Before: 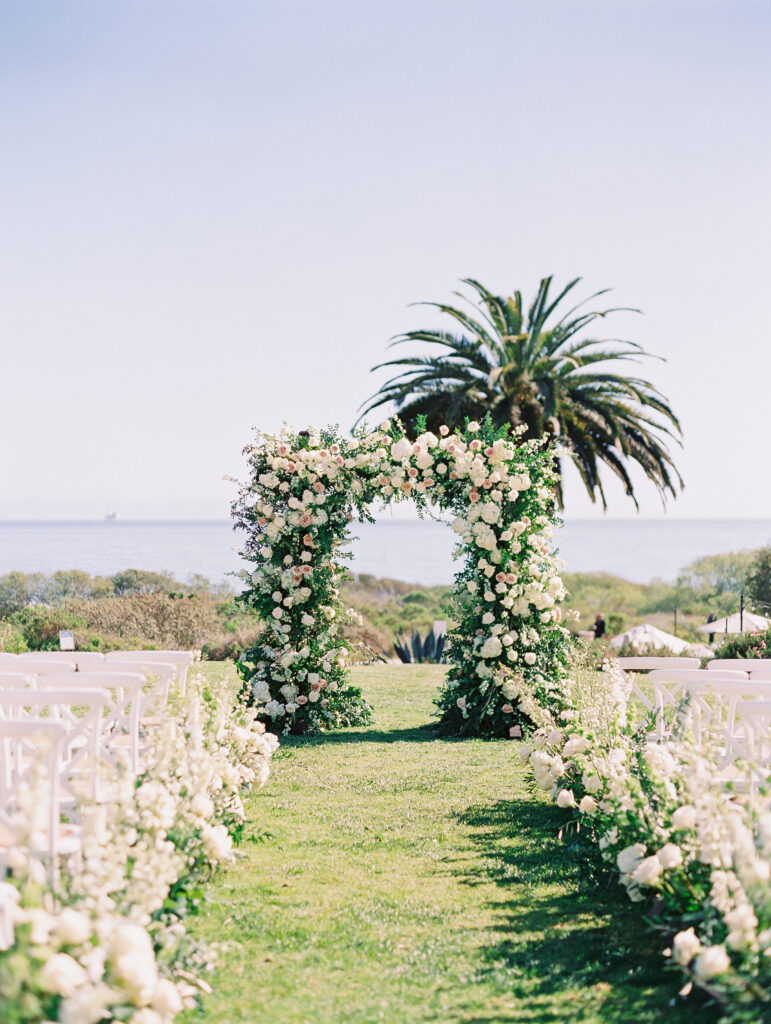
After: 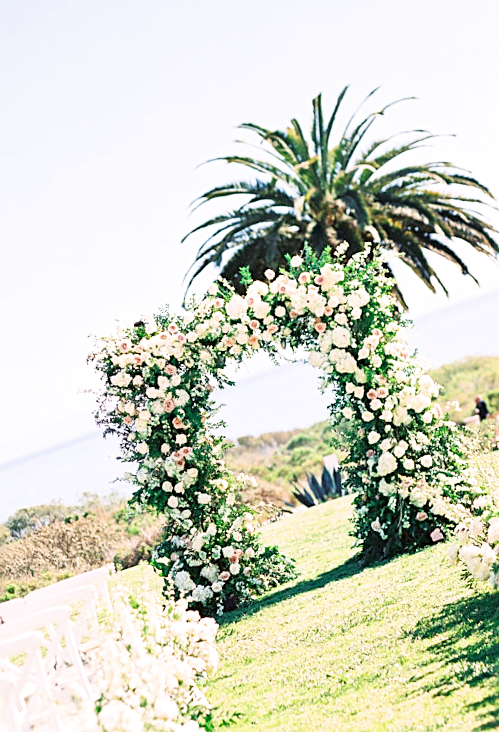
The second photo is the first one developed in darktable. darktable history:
sharpen: on, module defaults
crop and rotate: angle 19.3°, left 6.723%, right 3.639%, bottom 1.076%
filmic rgb: black relative exposure -11.36 EV, white relative exposure 3.22 EV, hardness 6.77
color balance rgb: perceptual saturation grading › global saturation 0.184%
shadows and highlights: shadows 36.9, highlights -27.52, soften with gaussian
exposure: black level correction 0.001, exposure 1.036 EV, compensate highlight preservation false
